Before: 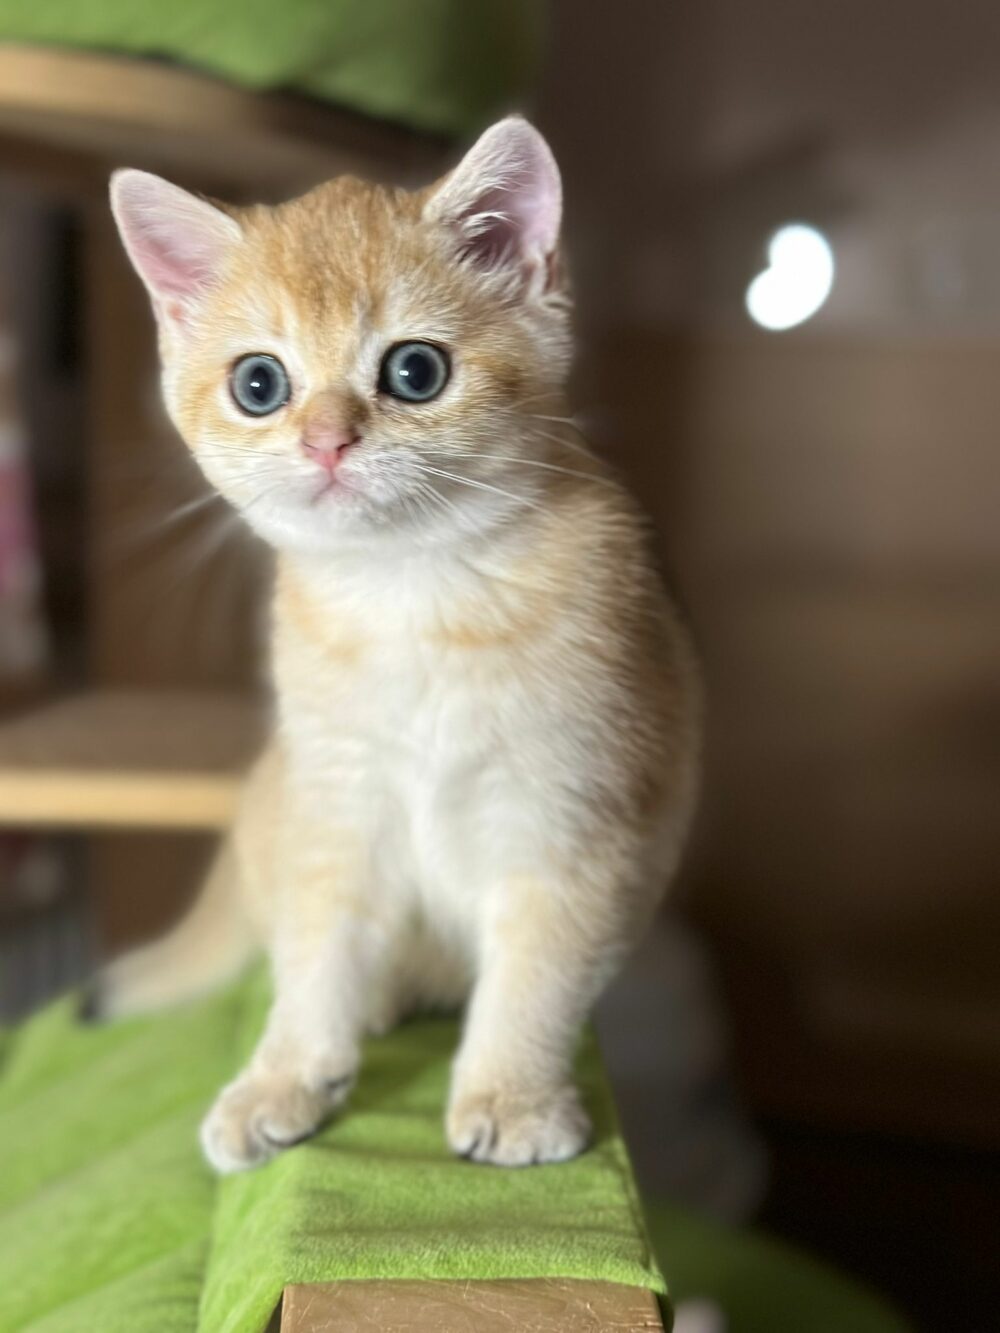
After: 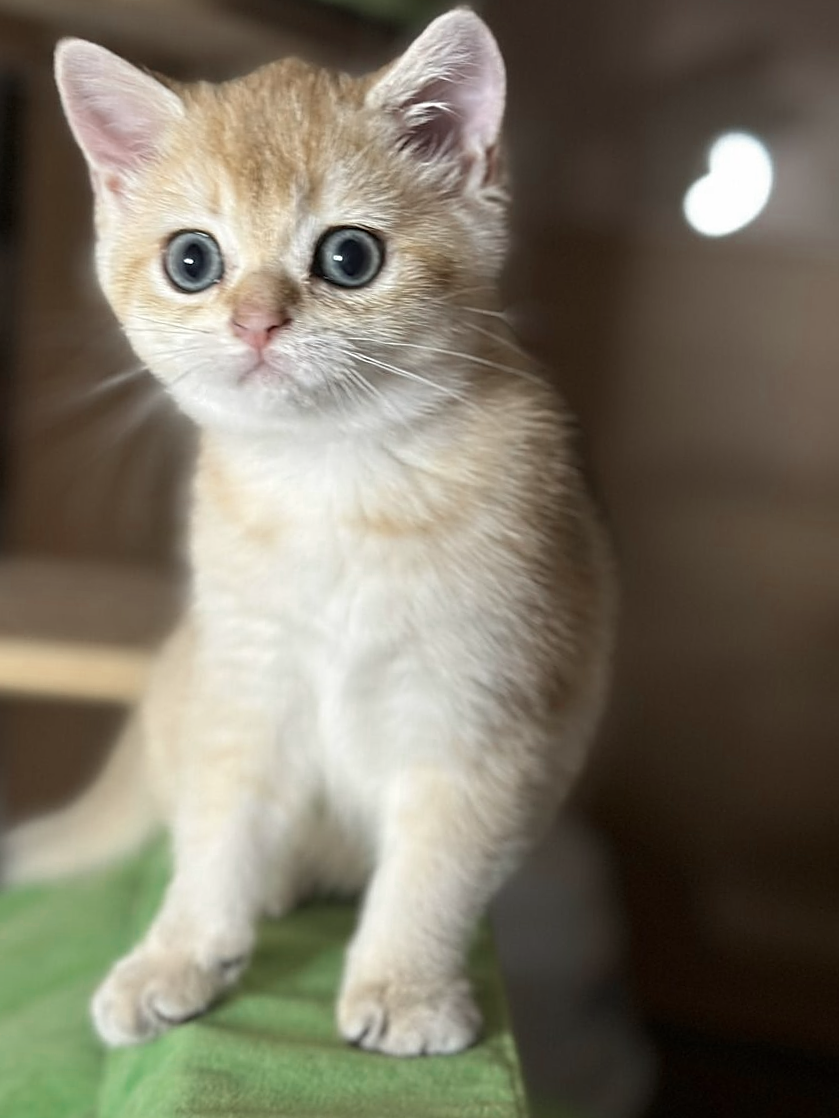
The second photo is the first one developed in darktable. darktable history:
crop and rotate: angle -3.27°, left 5.211%, top 5.211%, right 4.607%, bottom 4.607%
color zones: curves: ch0 [(0, 0.5) (0.125, 0.4) (0.25, 0.5) (0.375, 0.4) (0.5, 0.4) (0.625, 0.35) (0.75, 0.35) (0.875, 0.5)]; ch1 [(0, 0.35) (0.125, 0.45) (0.25, 0.35) (0.375, 0.35) (0.5, 0.35) (0.625, 0.35) (0.75, 0.45) (0.875, 0.35)]; ch2 [(0, 0.6) (0.125, 0.5) (0.25, 0.5) (0.375, 0.6) (0.5, 0.6) (0.625, 0.5) (0.75, 0.5) (0.875, 0.5)]
sharpen: on, module defaults
